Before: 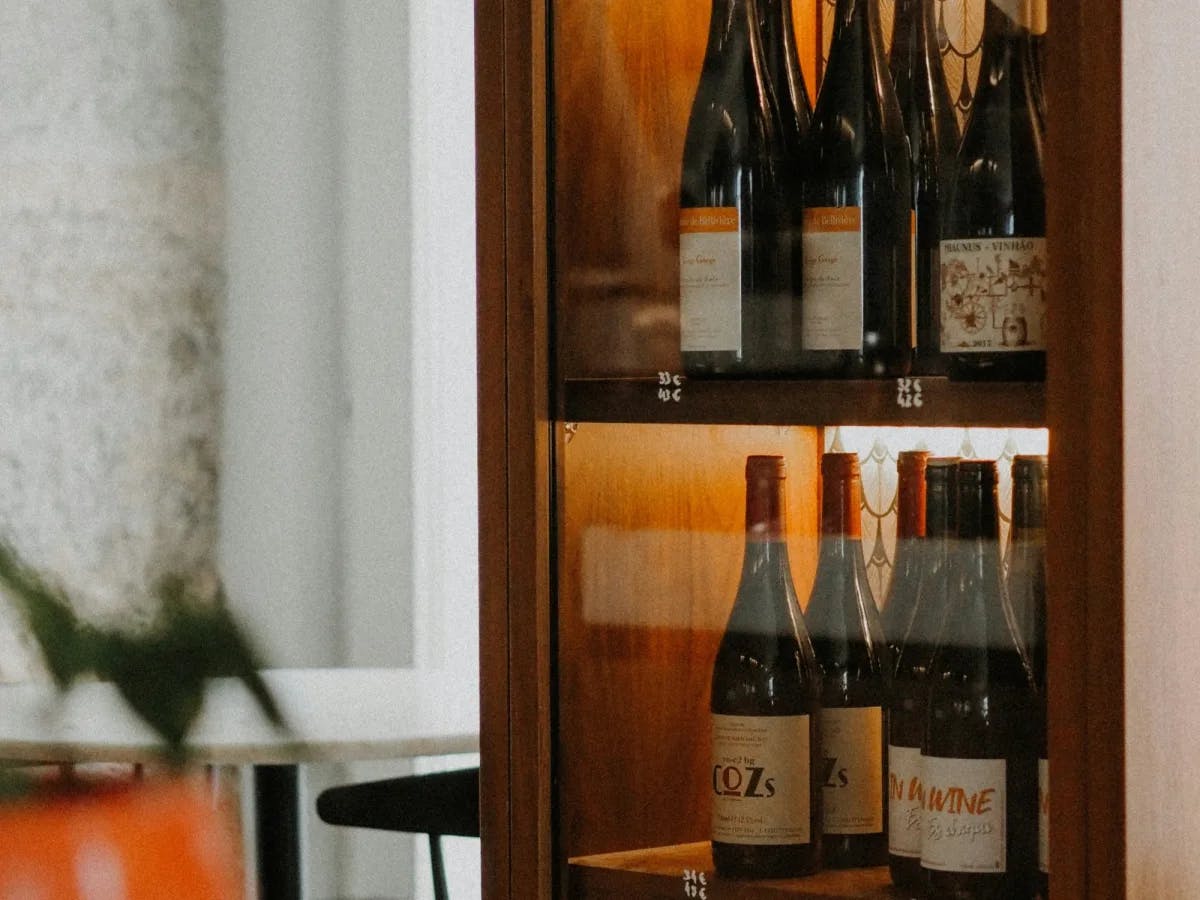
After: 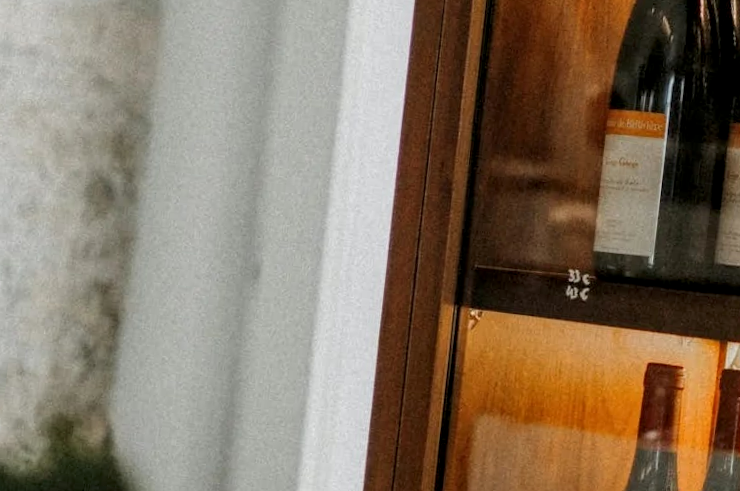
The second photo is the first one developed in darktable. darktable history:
crop and rotate: angle -6.49°, left 2.178%, top 6.864%, right 27.168%, bottom 30.638%
local contrast: detail 130%
